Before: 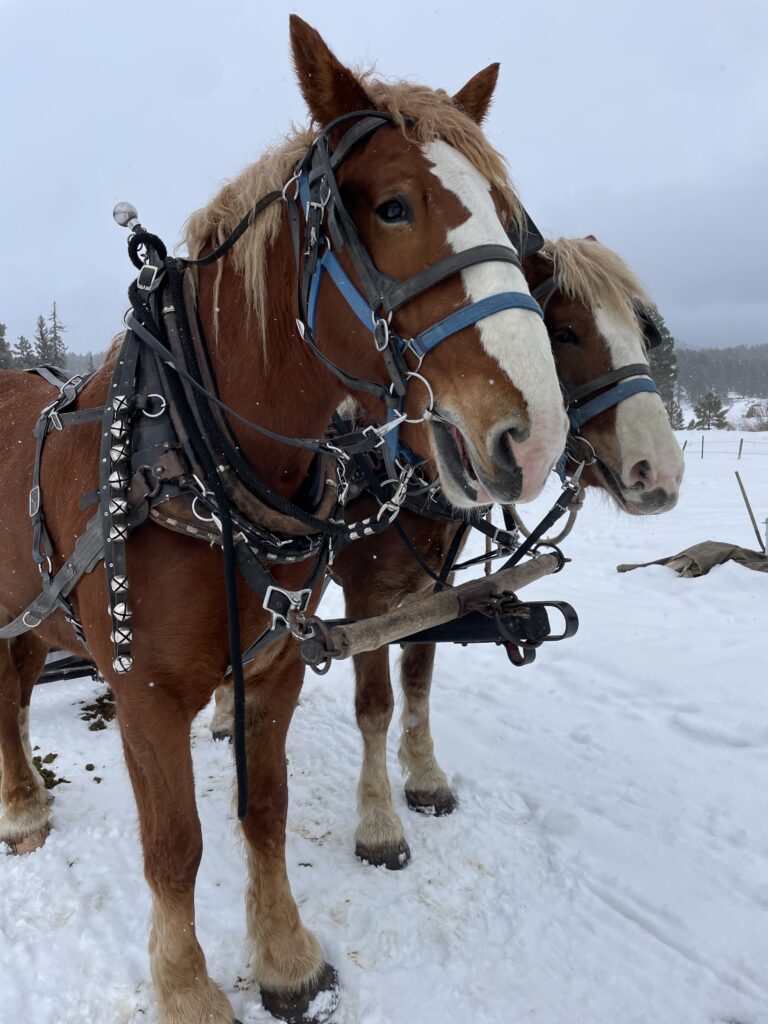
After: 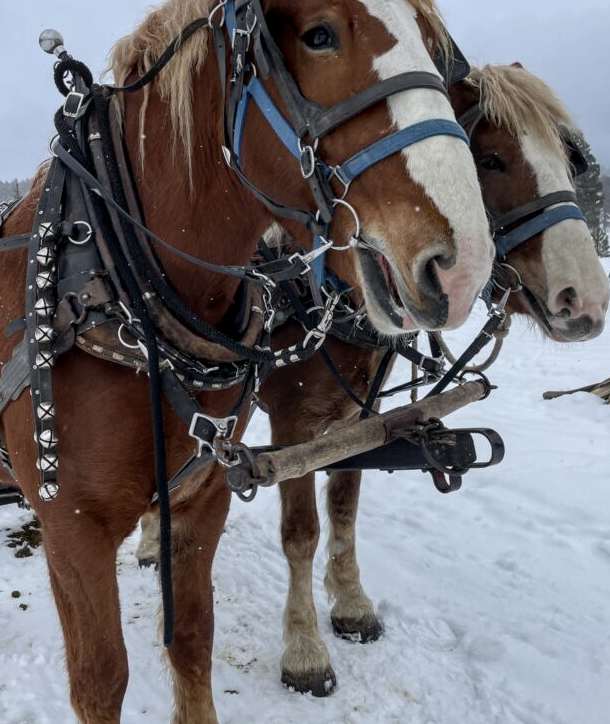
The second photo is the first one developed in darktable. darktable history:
crop: left 9.712%, top 16.928%, right 10.845%, bottom 12.332%
local contrast: on, module defaults
